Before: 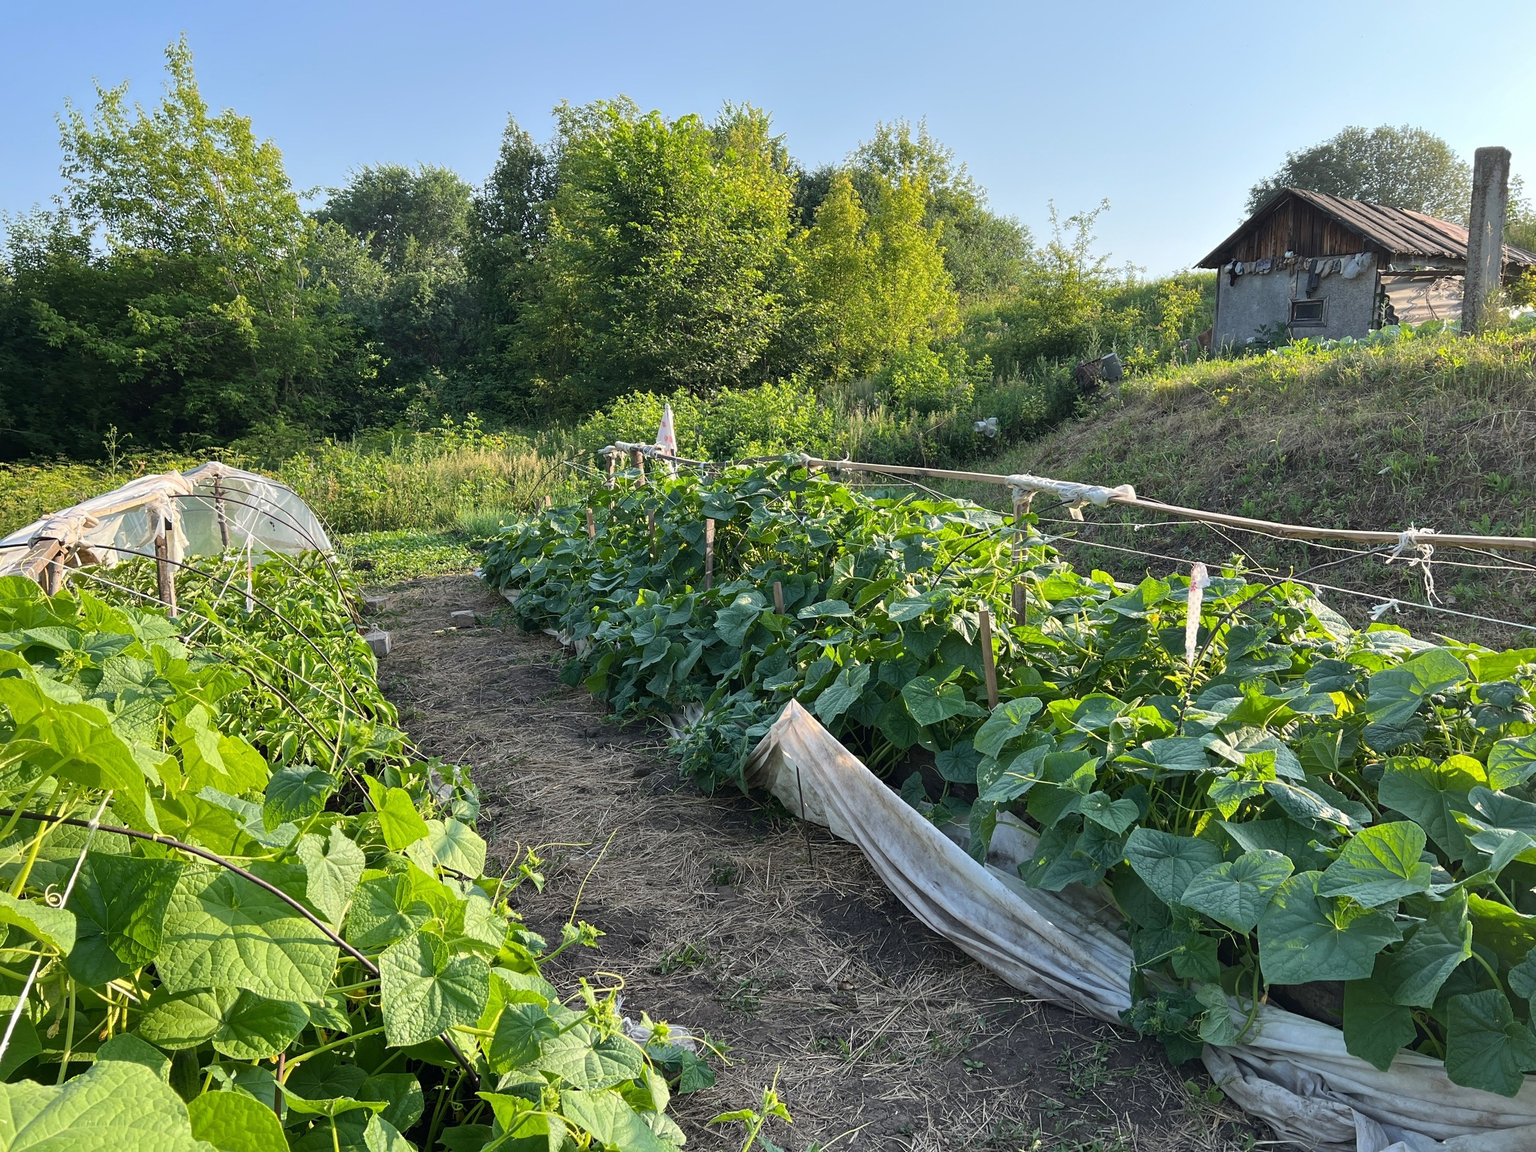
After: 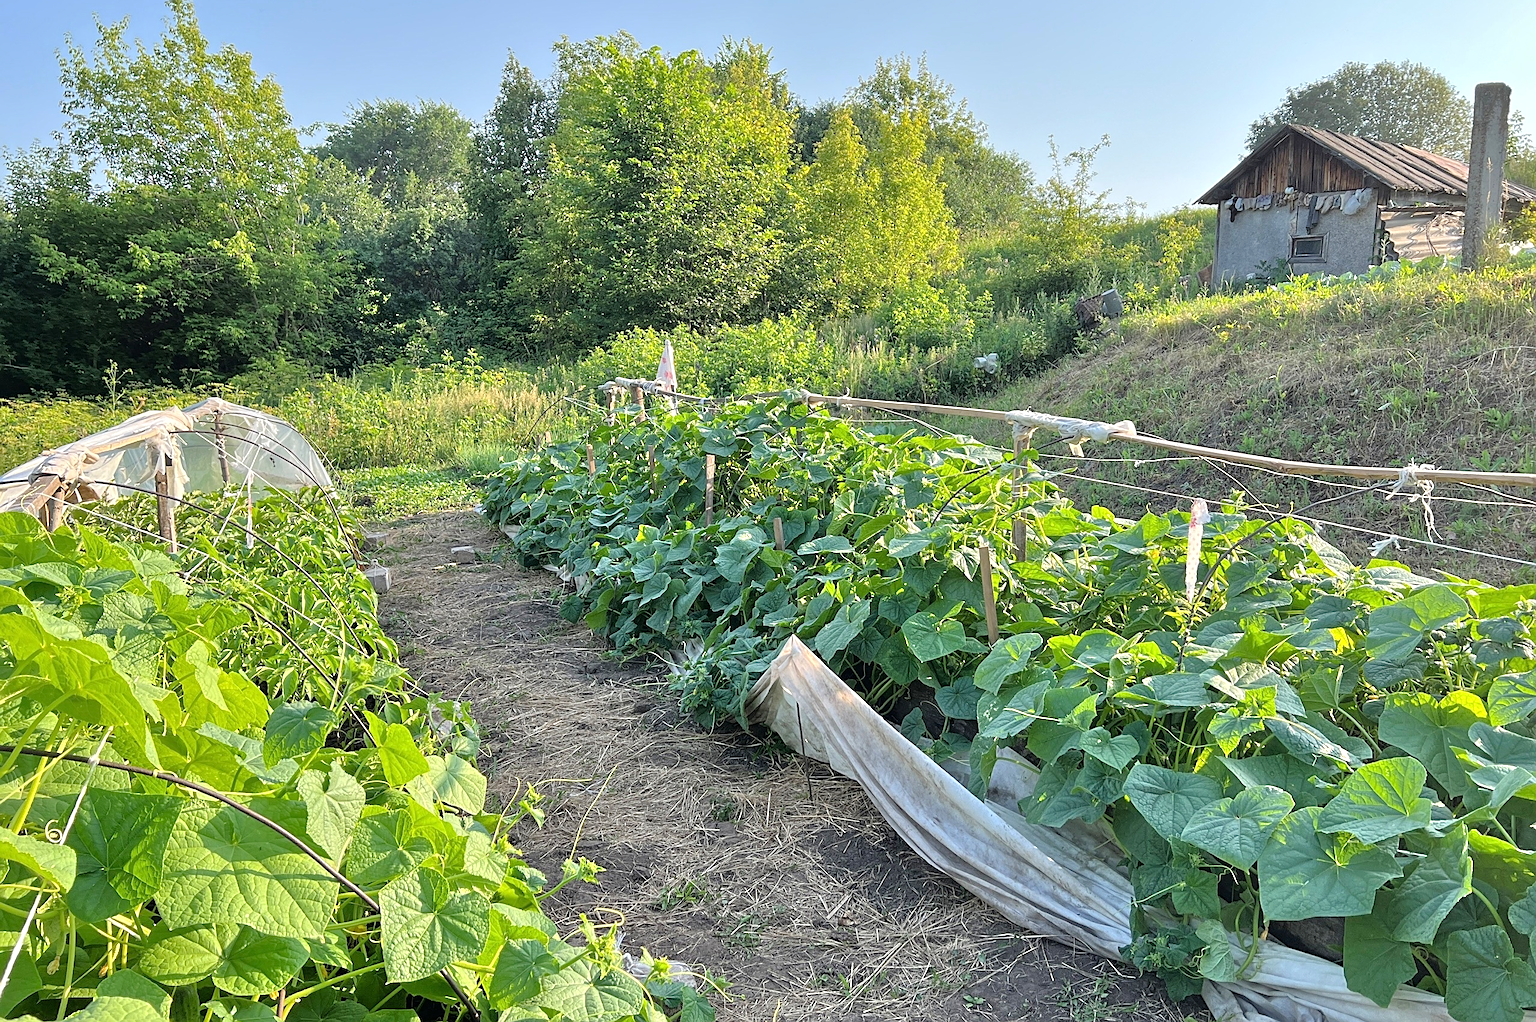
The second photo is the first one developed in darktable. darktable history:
tone equalizer: -7 EV 0.15 EV, -6 EV 0.6 EV, -5 EV 1.15 EV, -4 EV 1.33 EV, -3 EV 1.15 EV, -2 EV 0.6 EV, -1 EV 0.15 EV, mask exposure compensation -0.5 EV
sharpen: on, module defaults
crop and rotate: top 5.609%, bottom 5.609%
